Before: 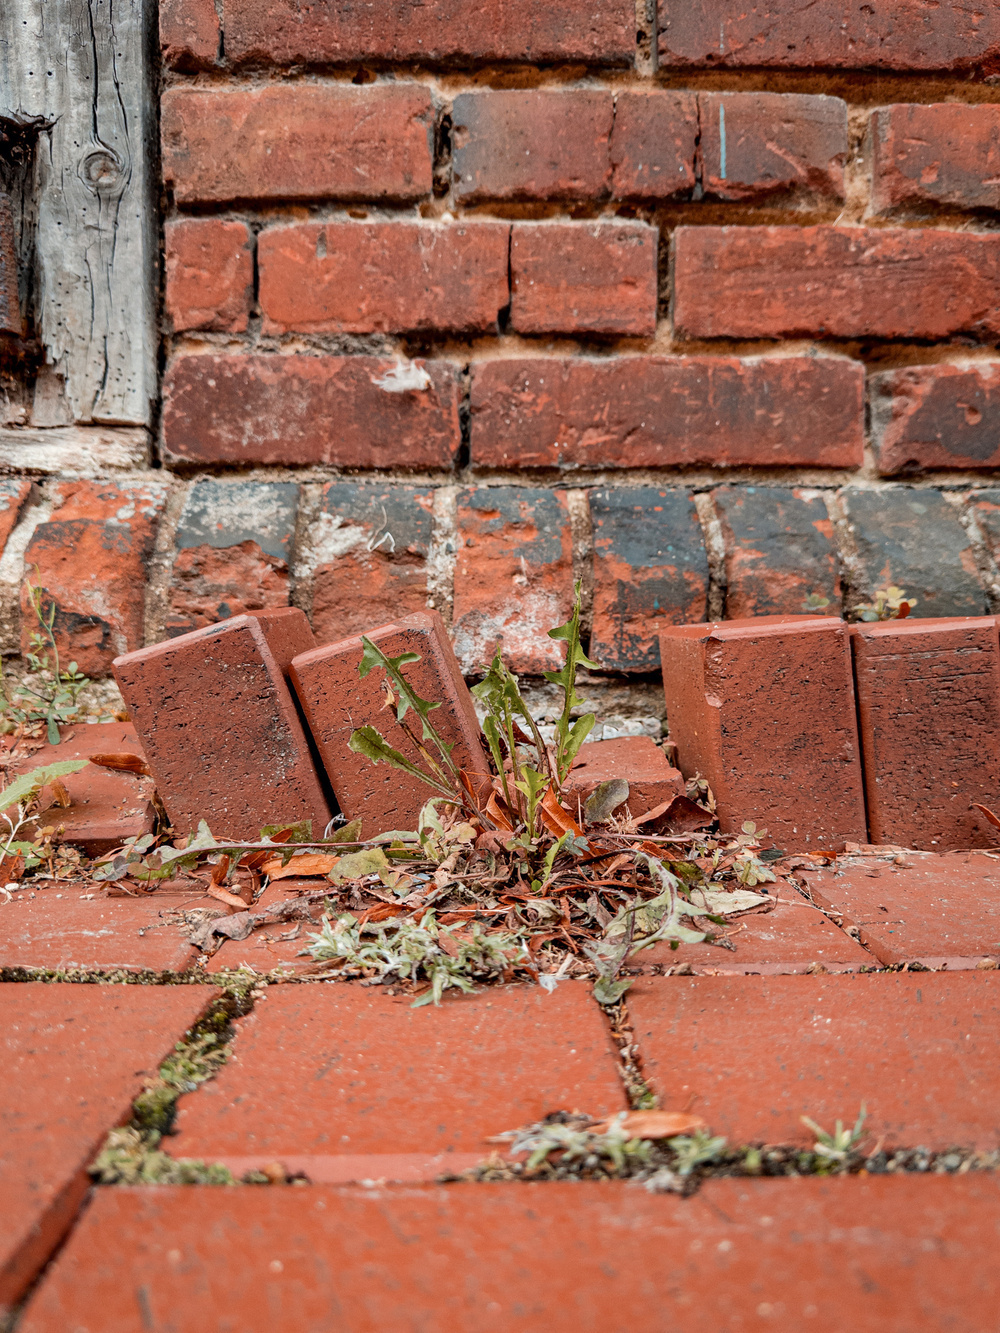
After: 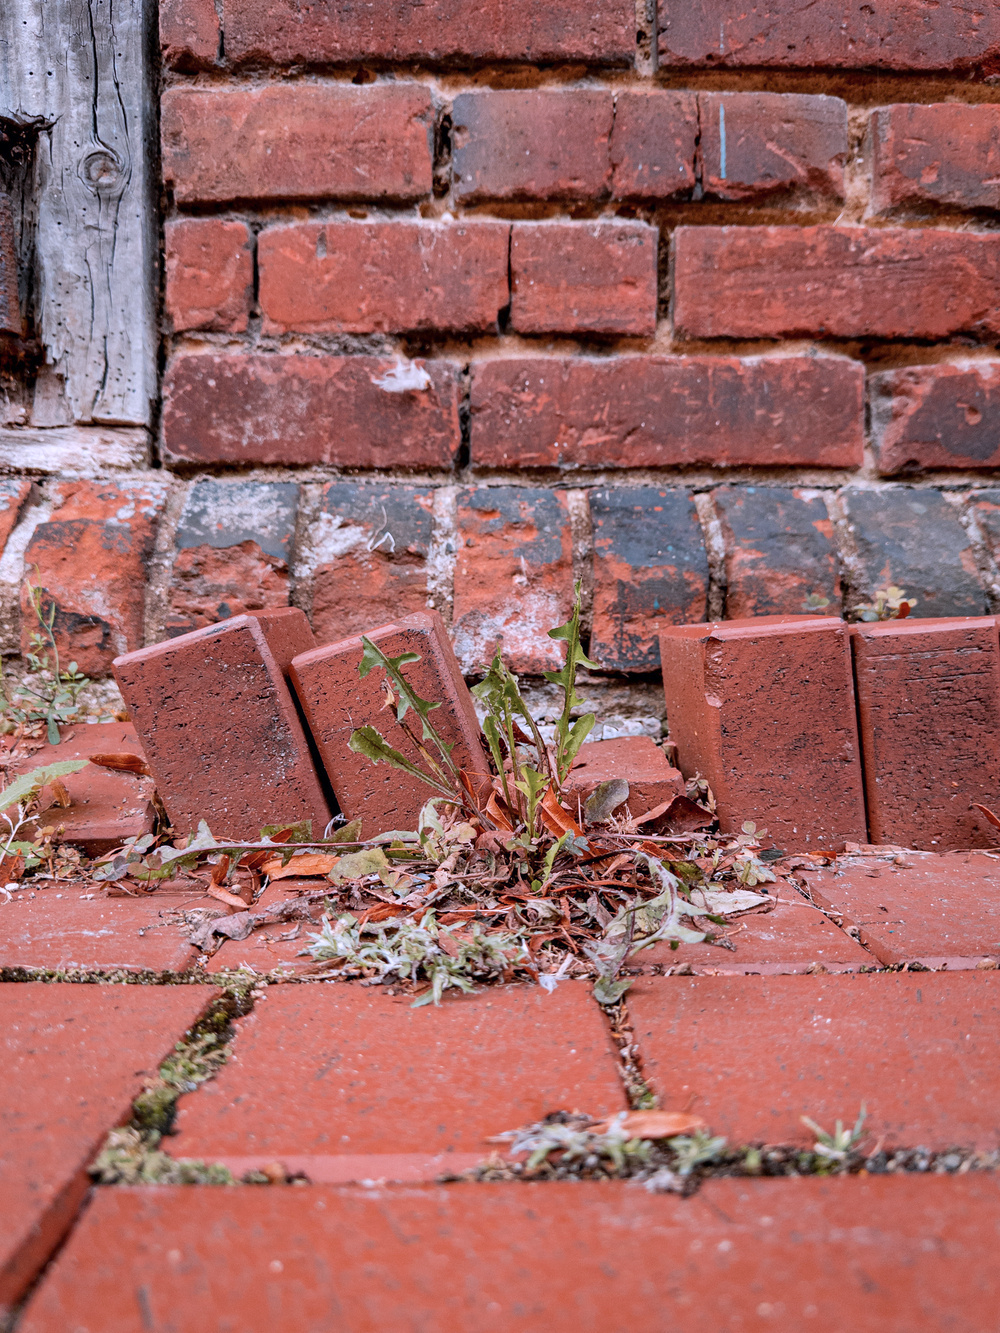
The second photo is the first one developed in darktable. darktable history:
color calibration: illuminant custom, x 0.367, y 0.392, temperature 4436.73 K
